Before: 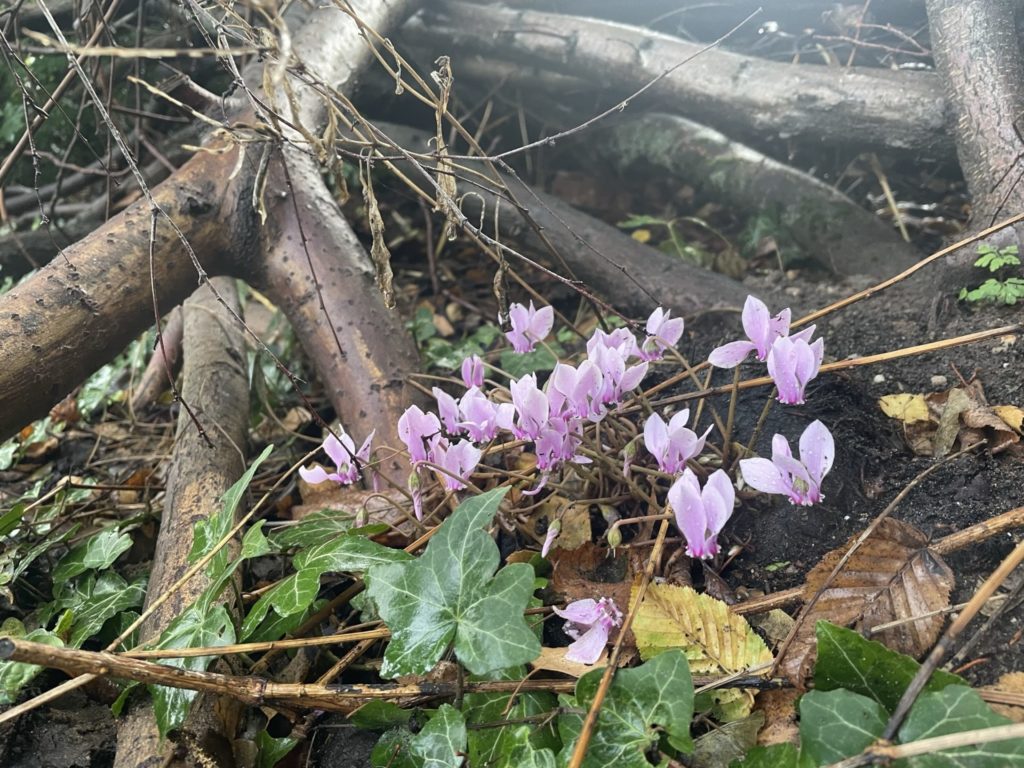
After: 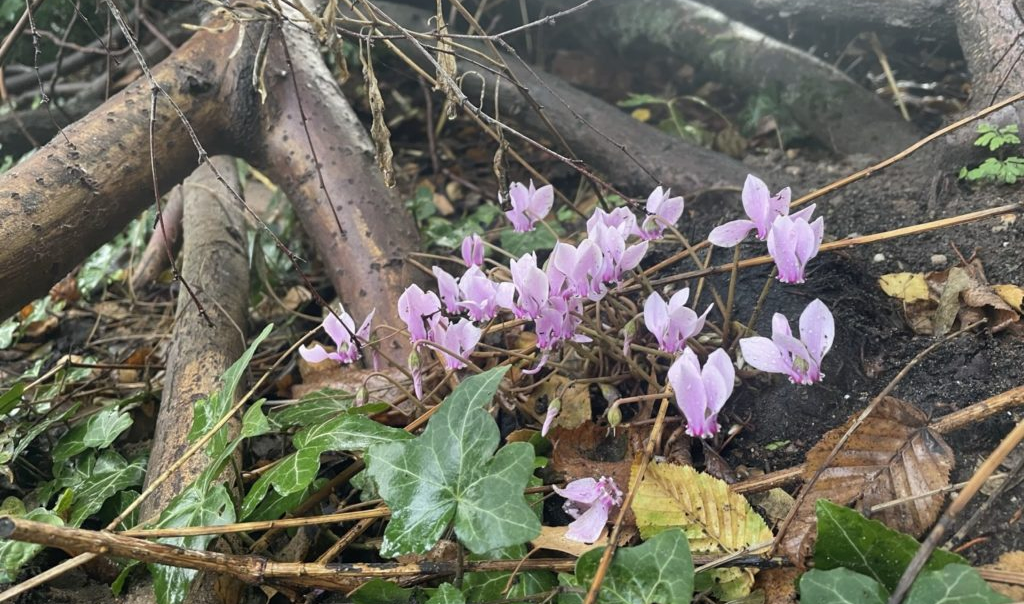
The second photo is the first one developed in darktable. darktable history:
shadows and highlights: shadows 25.47, highlights -23.72
crop and rotate: top 15.757%, bottom 5.494%
